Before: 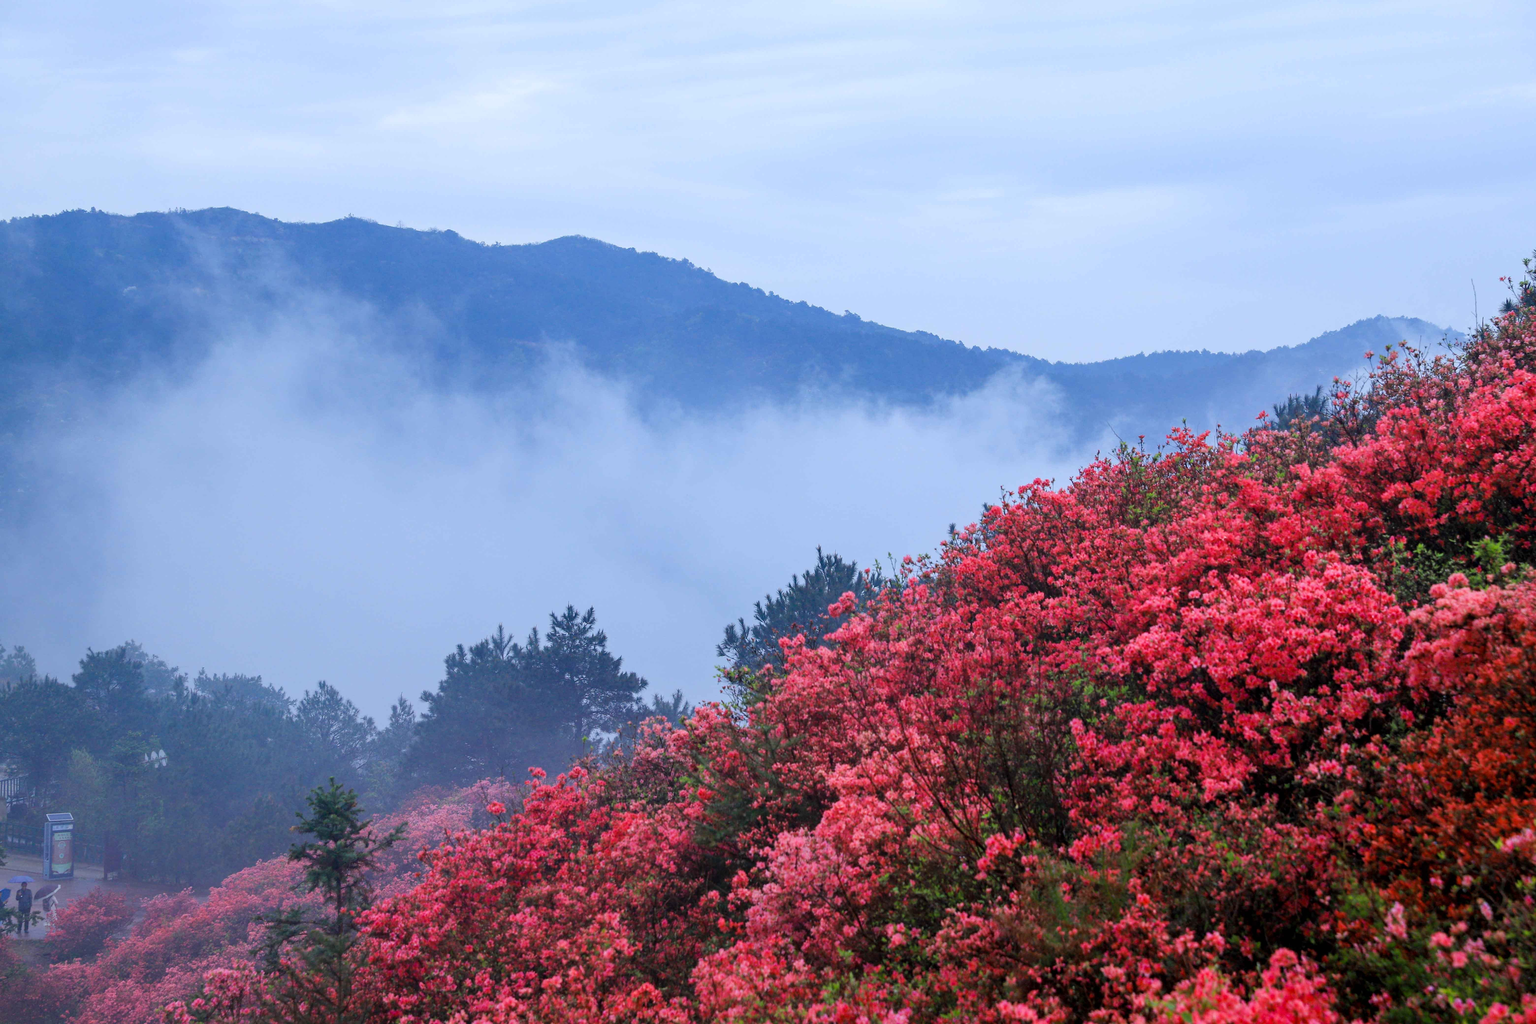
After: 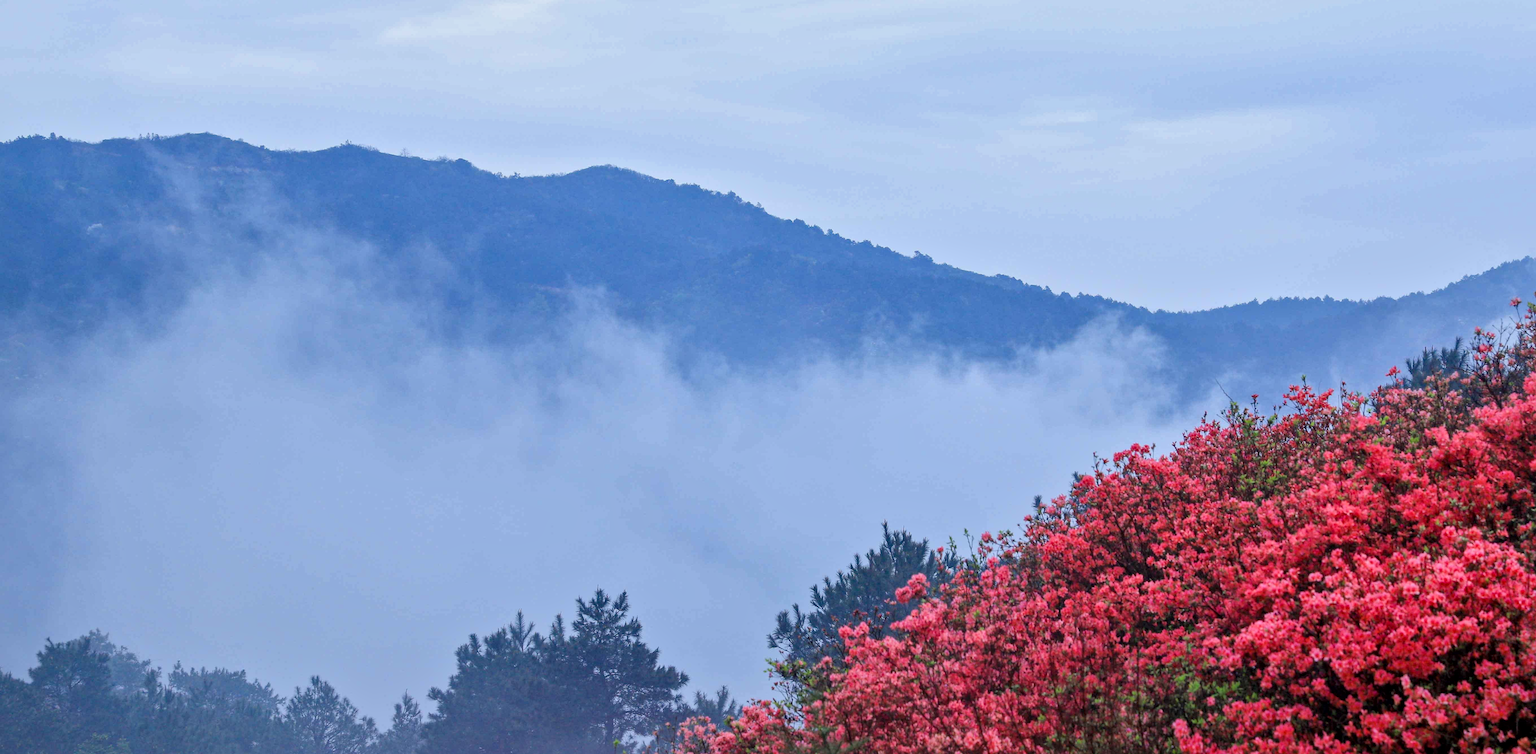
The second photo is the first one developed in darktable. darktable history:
local contrast: mode bilateral grid, contrast 20, coarseness 51, detail 132%, midtone range 0.2
crop: left 3.095%, top 8.95%, right 9.68%, bottom 26.789%
shadows and highlights: shadows 25.26, white point adjustment -3, highlights -30.22
